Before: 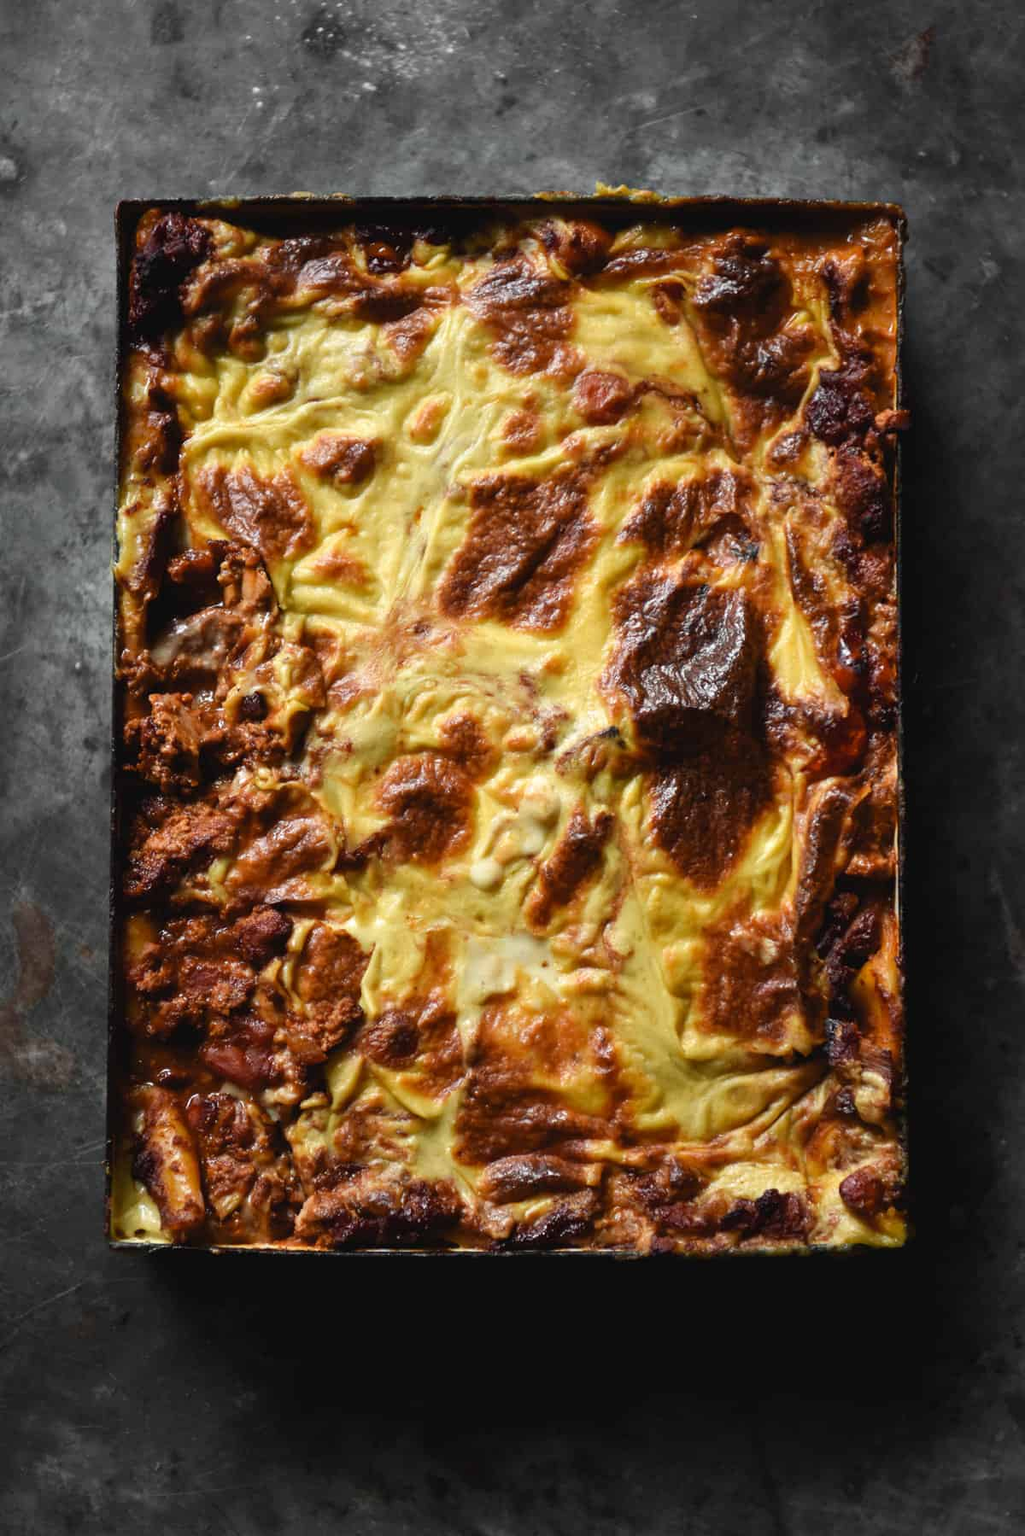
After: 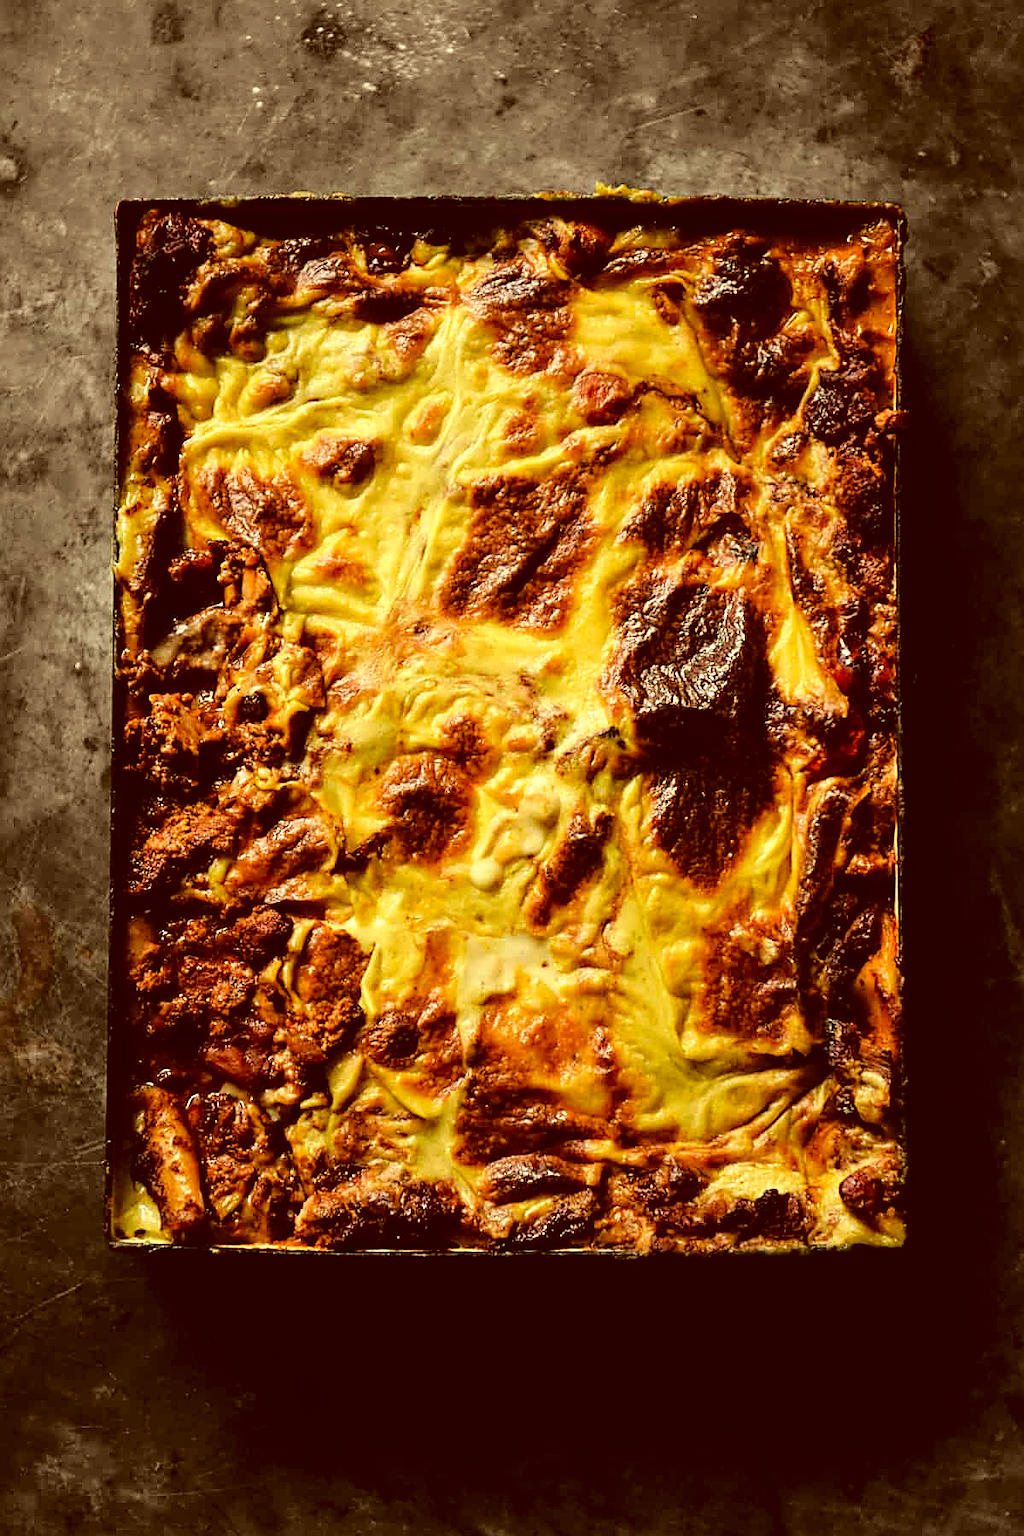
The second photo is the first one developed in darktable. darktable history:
sharpen: amount 0.891
tone curve: curves: ch0 [(0, 0) (0.003, 0.025) (0.011, 0.027) (0.025, 0.032) (0.044, 0.037) (0.069, 0.044) (0.1, 0.054) (0.136, 0.084) (0.177, 0.128) (0.224, 0.196) (0.277, 0.281) (0.335, 0.376) (0.399, 0.461) (0.468, 0.534) (0.543, 0.613) (0.623, 0.692) (0.709, 0.77) (0.801, 0.849) (0.898, 0.934) (1, 1)], color space Lab, linked channels, preserve colors none
local contrast: highlights 100%, shadows 100%, detail 119%, midtone range 0.2
color correction: highlights a* 1.17, highlights b* 24.36, shadows a* 15.46, shadows b* 24.78
